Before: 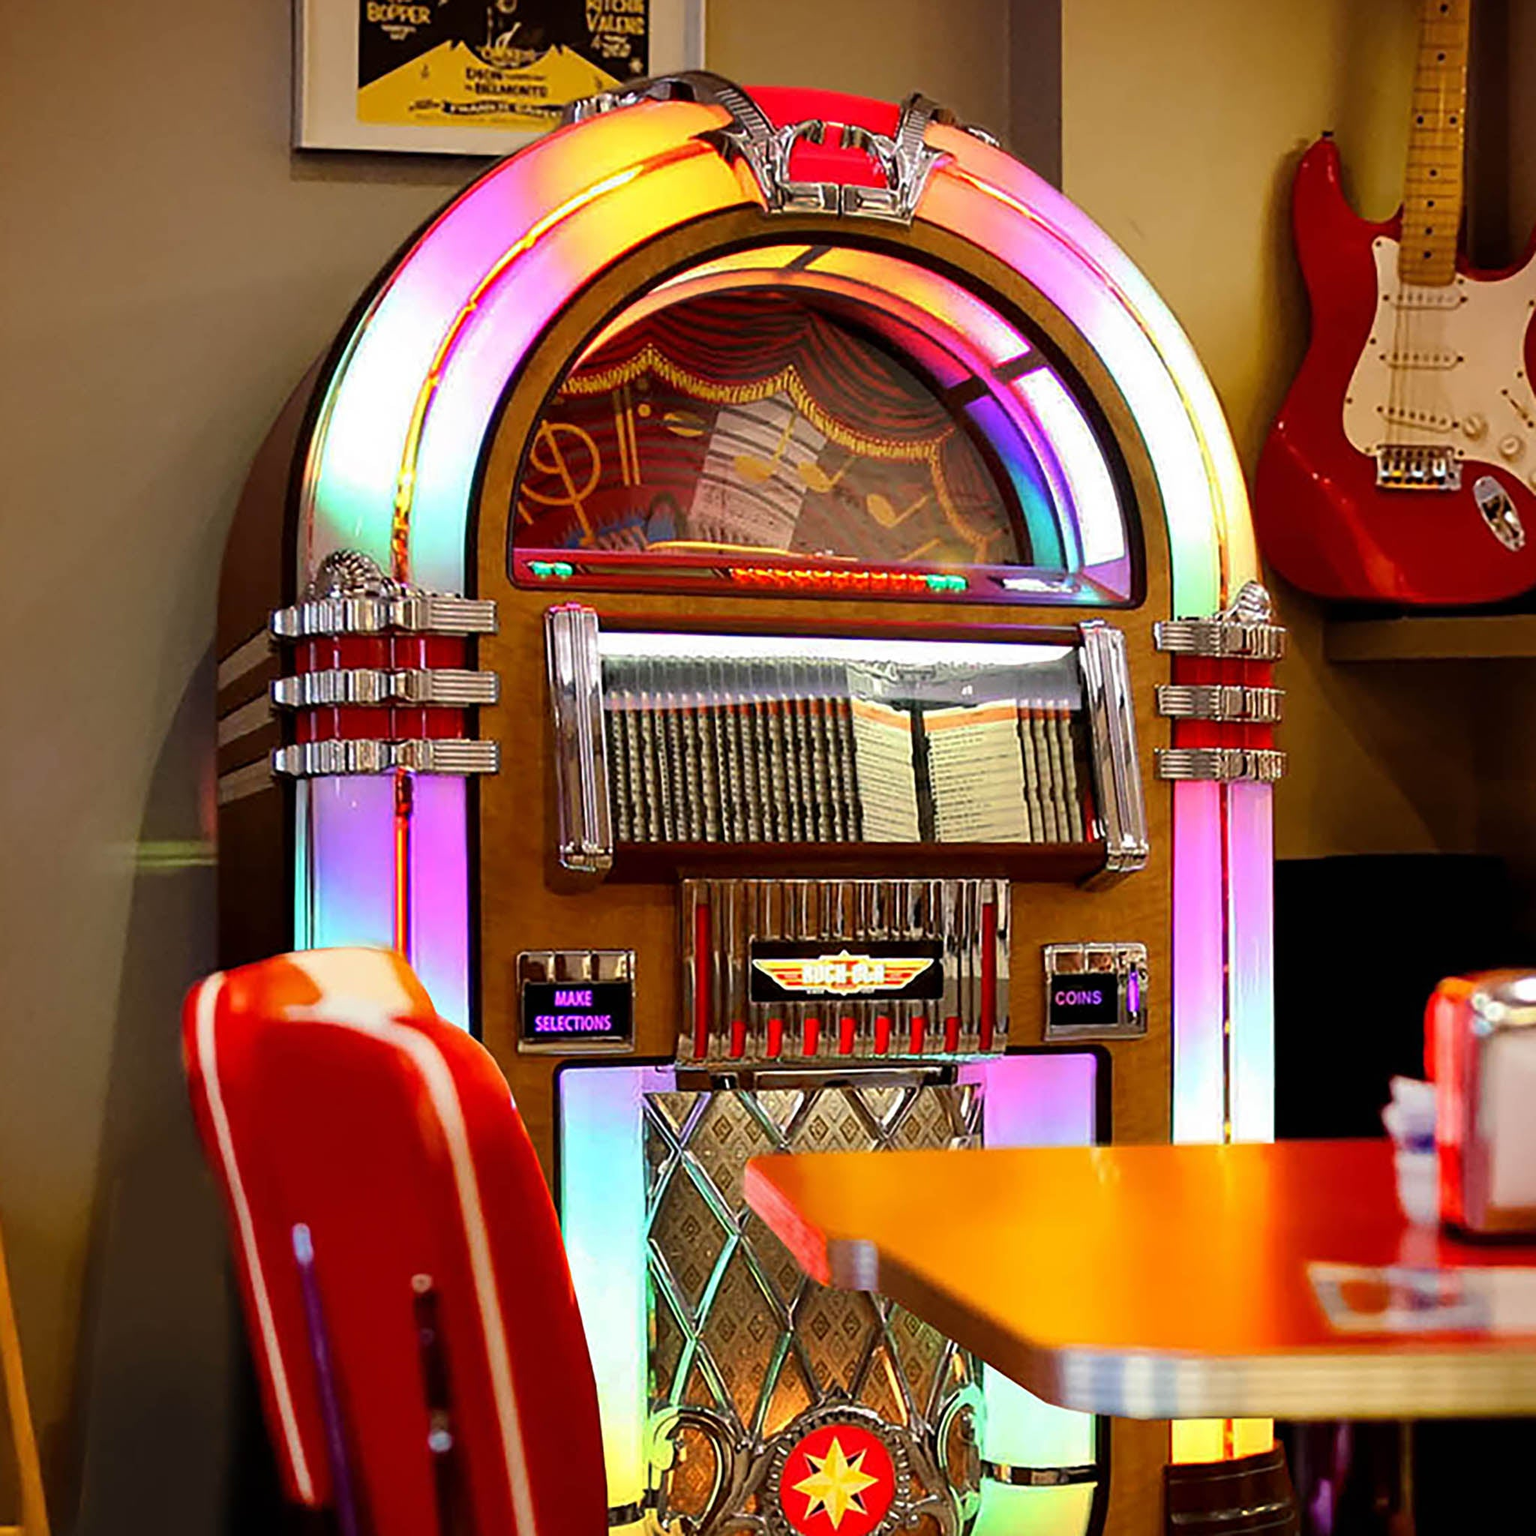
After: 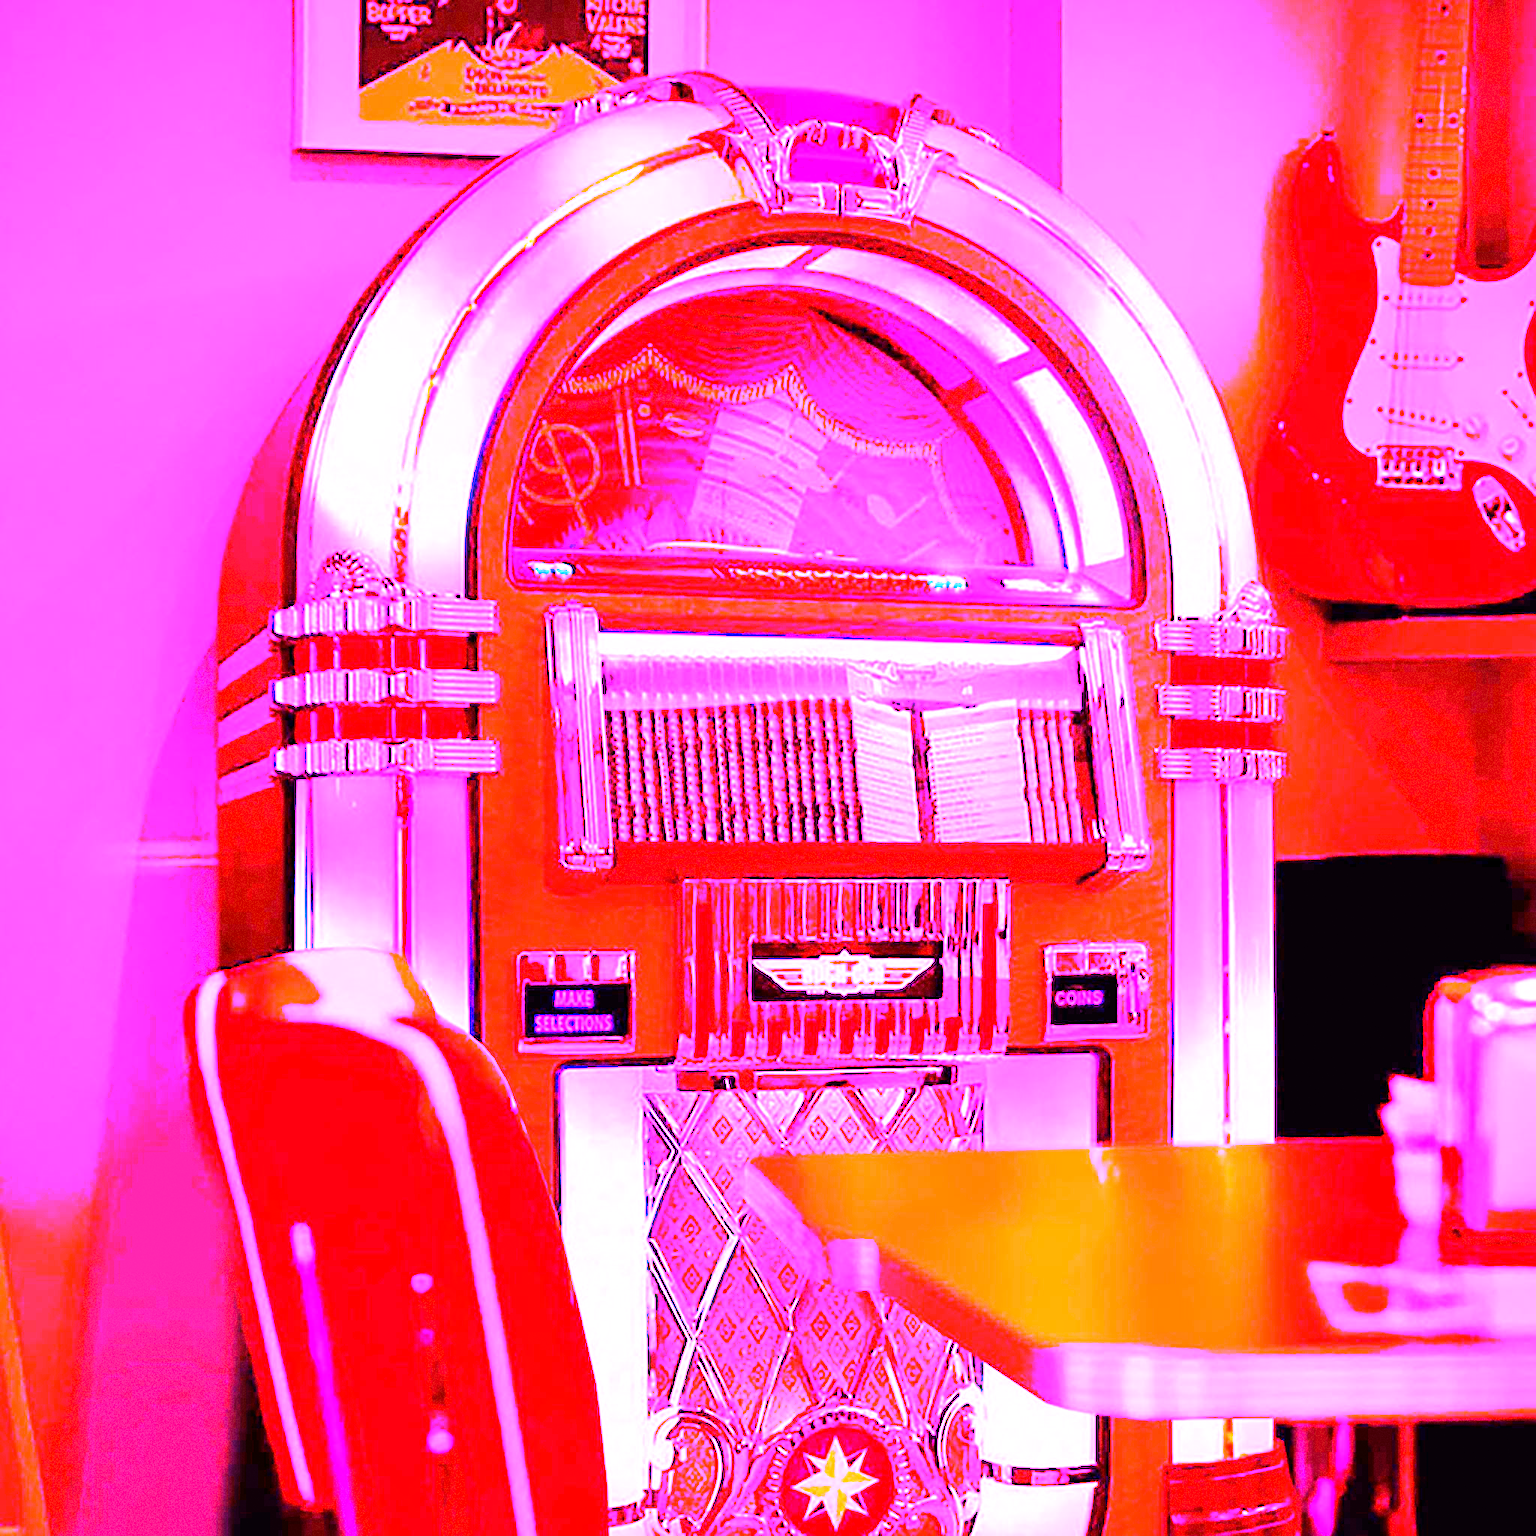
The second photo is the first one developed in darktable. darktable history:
grain: coarseness 0.09 ISO
white balance: red 8, blue 8
